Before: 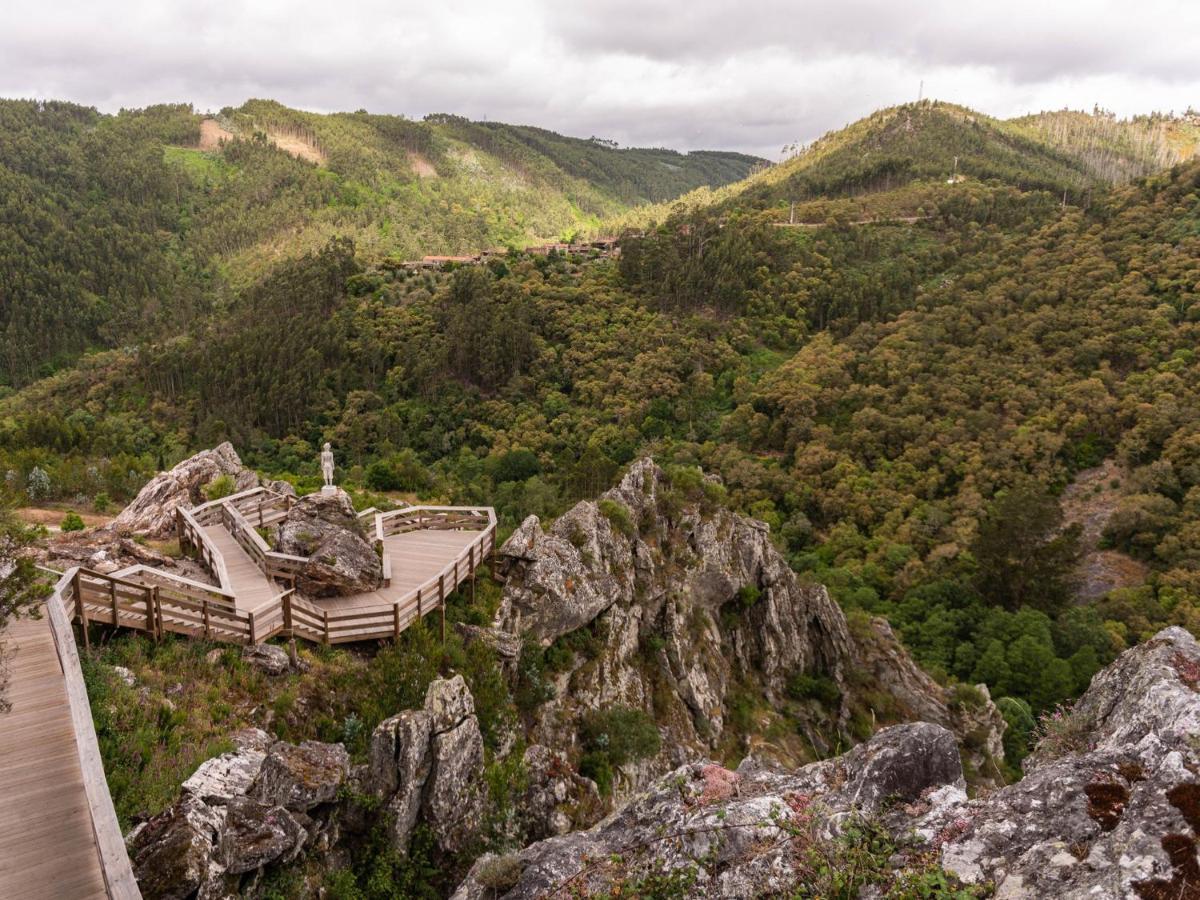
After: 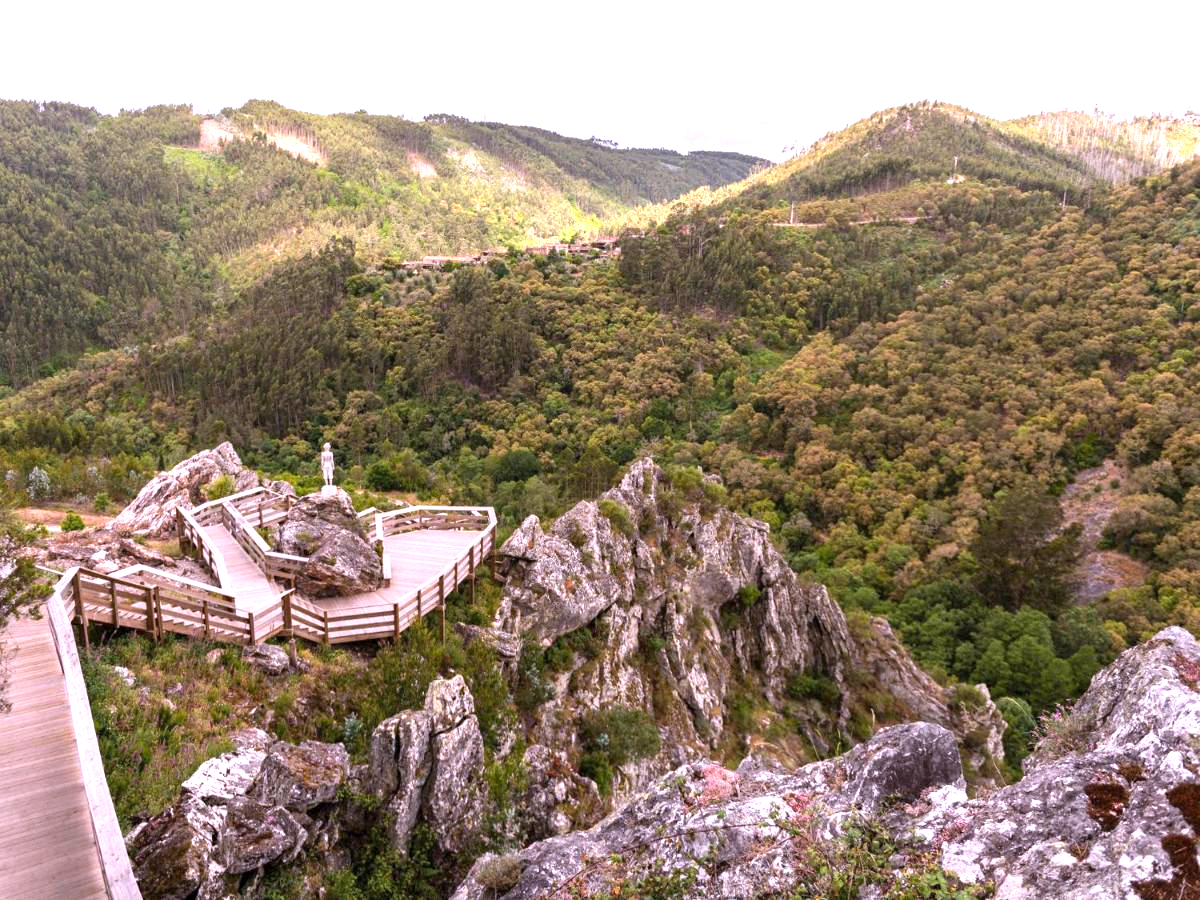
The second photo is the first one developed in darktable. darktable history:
white balance: red 1.042, blue 1.17
exposure: black level correction 0.001, exposure 0.955 EV, compensate exposure bias true, compensate highlight preservation false
